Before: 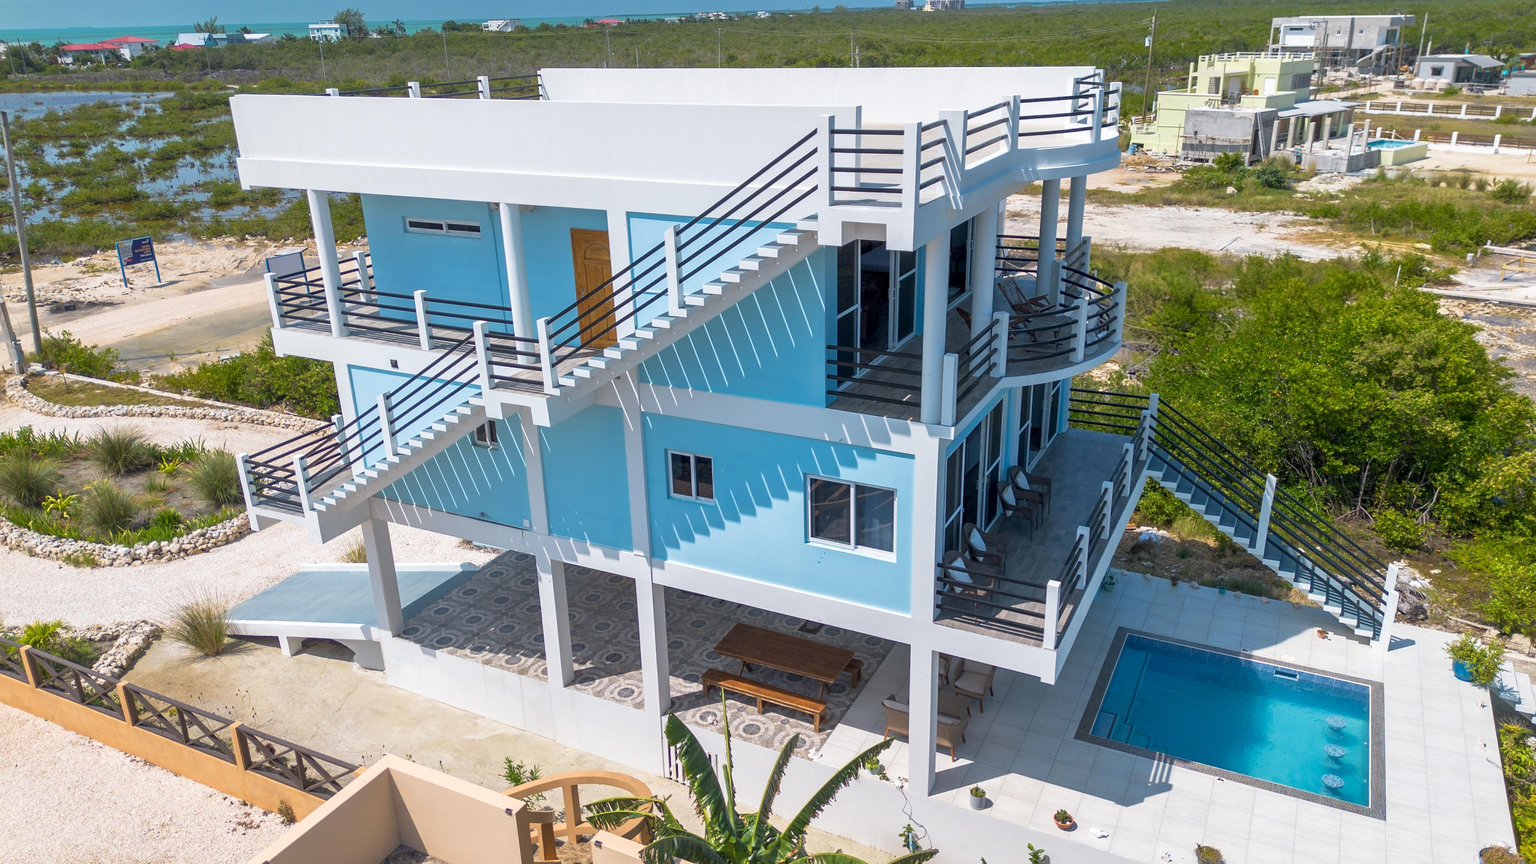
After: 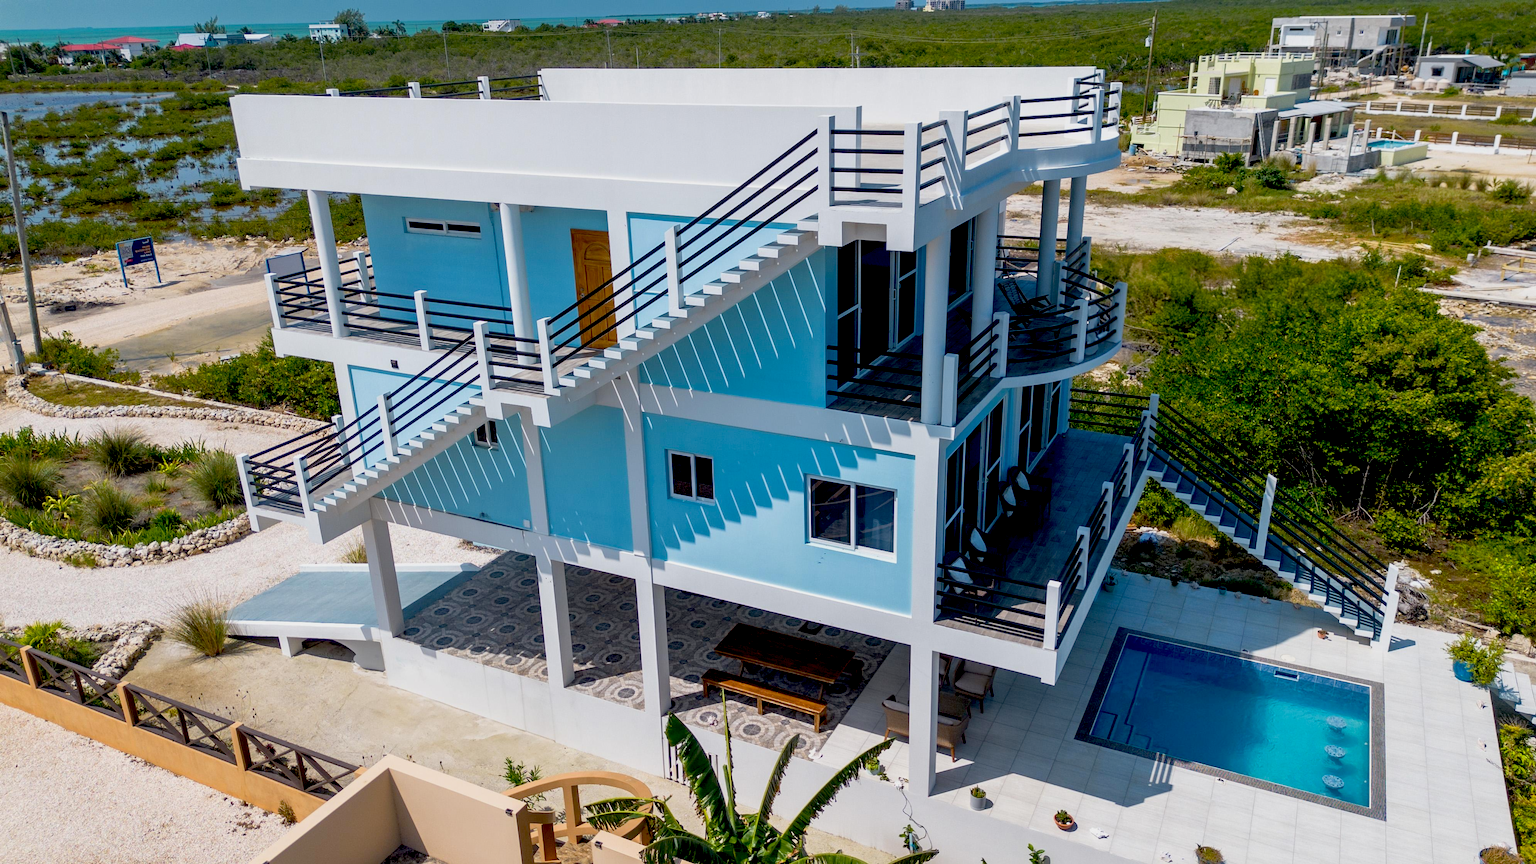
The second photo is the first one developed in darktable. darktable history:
exposure: black level correction 0.045, exposure -0.23 EV, compensate highlight preservation false
